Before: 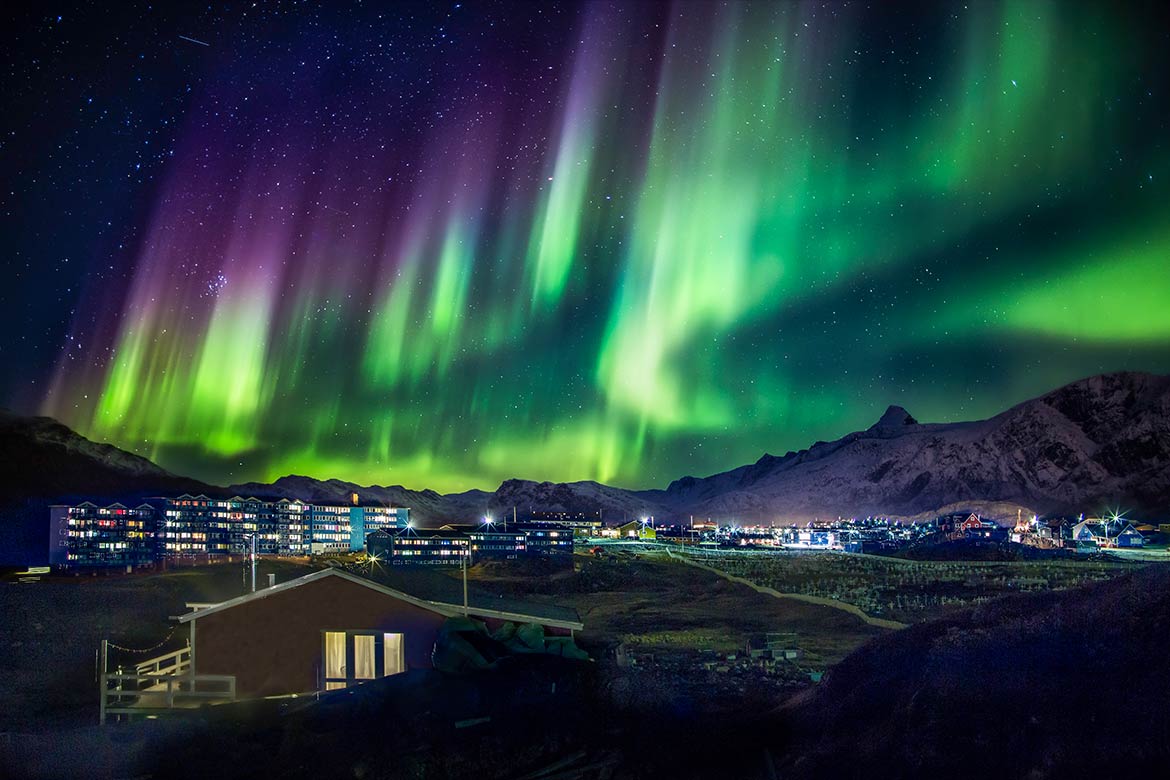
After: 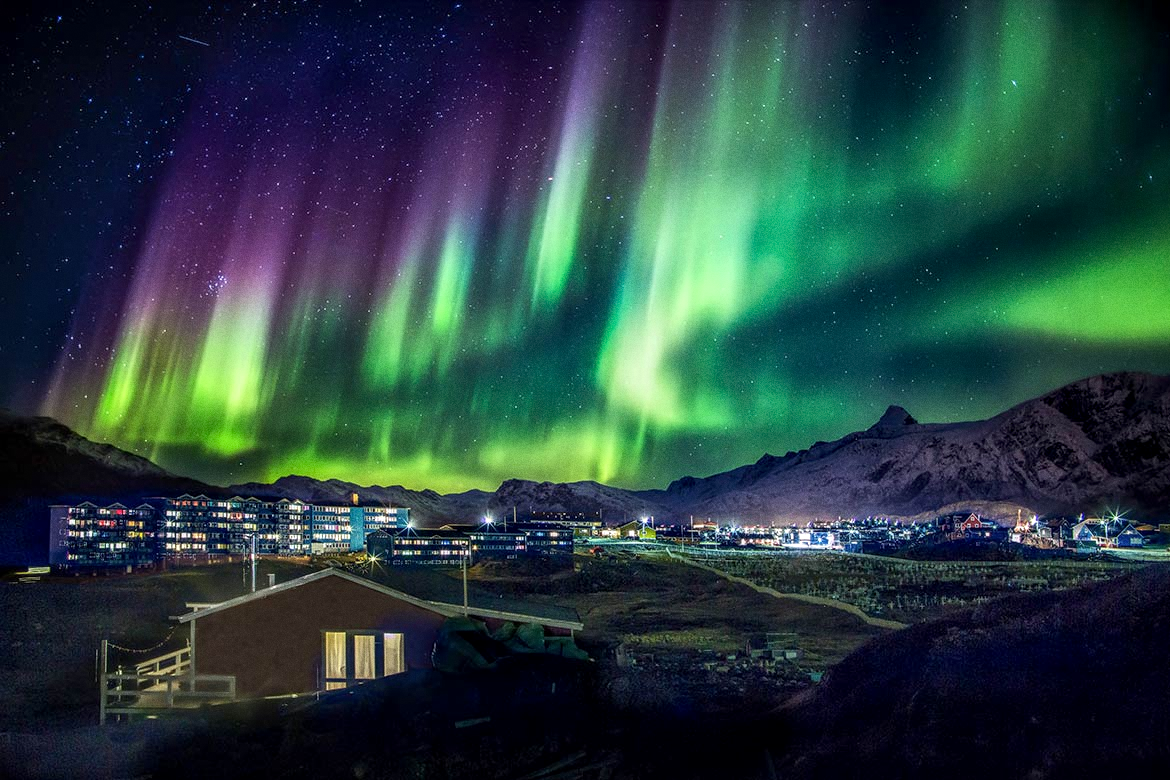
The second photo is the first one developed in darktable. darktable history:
local contrast: detail 130%
grain: coarseness 0.09 ISO
